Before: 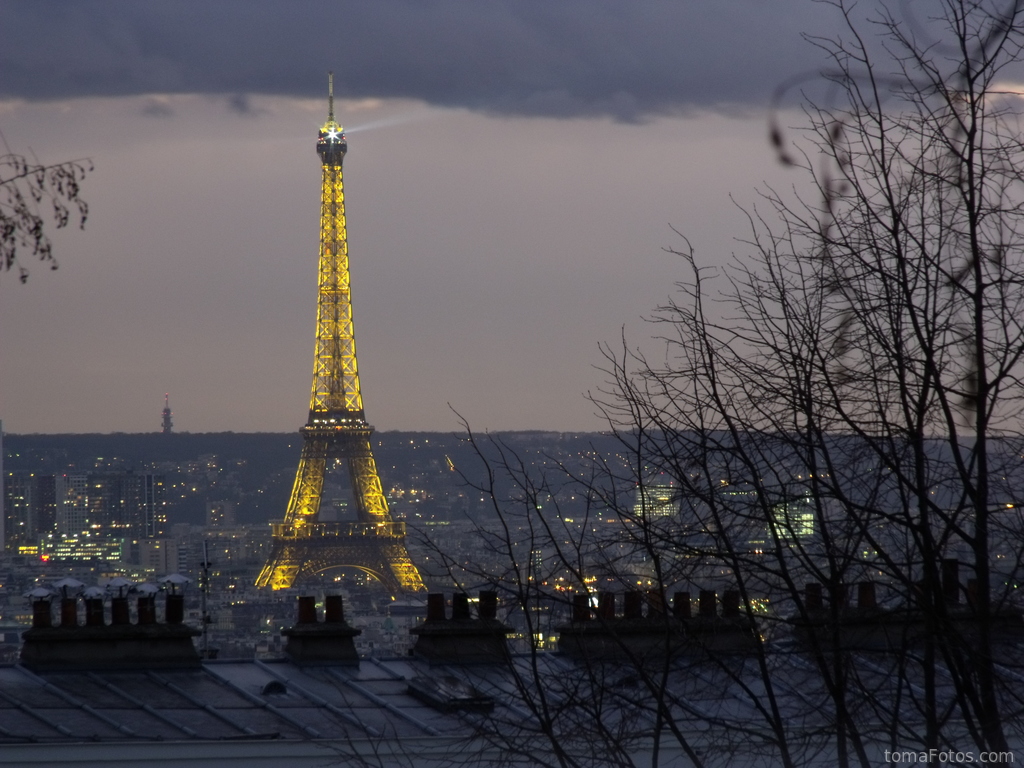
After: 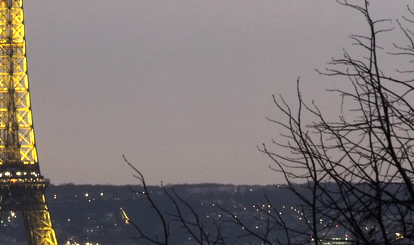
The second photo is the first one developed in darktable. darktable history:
tone equalizer: -8 EV -0.75 EV, -7 EV -0.7 EV, -6 EV -0.6 EV, -5 EV -0.4 EV, -3 EV 0.4 EV, -2 EV 0.6 EV, -1 EV 0.7 EV, +0 EV 0.75 EV, edges refinement/feathering 500, mask exposure compensation -1.57 EV, preserve details no
crop: left 31.751%, top 32.172%, right 27.8%, bottom 35.83%
